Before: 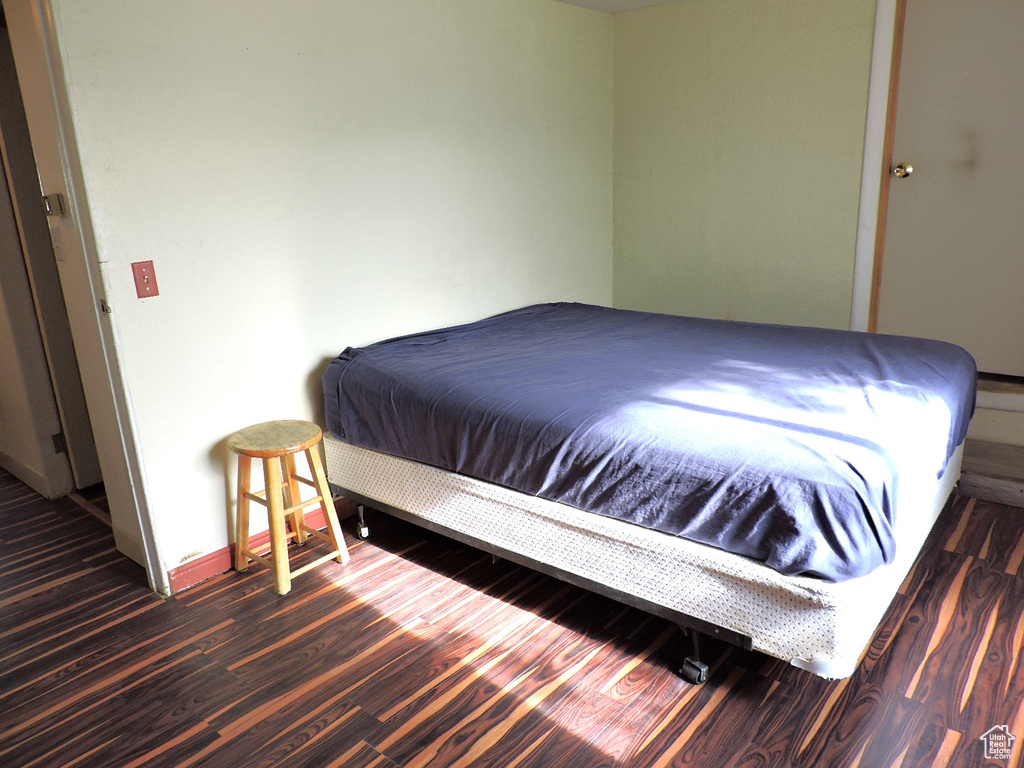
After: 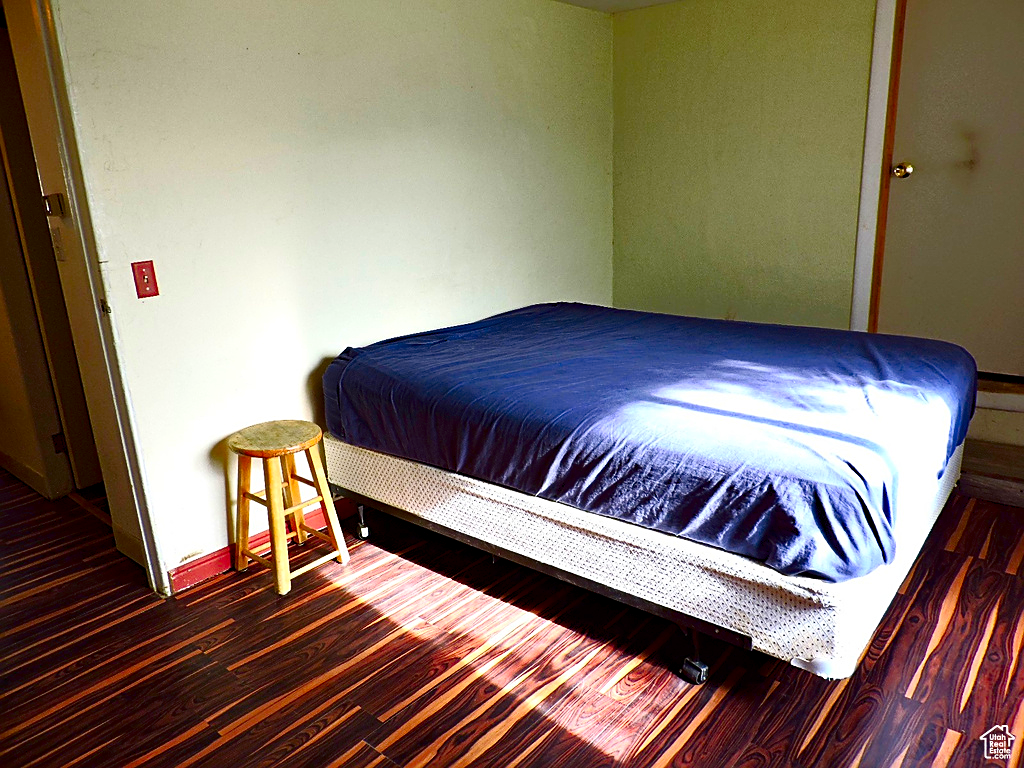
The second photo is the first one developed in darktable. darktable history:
sharpen: on, module defaults
color balance rgb: perceptual saturation grading › global saturation 20%, perceptual saturation grading › highlights -24.783%, perceptual saturation grading › shadows 49.435%, global vibrance 20%
haze removal: compatibility mode true, adaptive false
contrast brightness saturation: contrast 0.218, brightness -0.191, saturation 0.24
